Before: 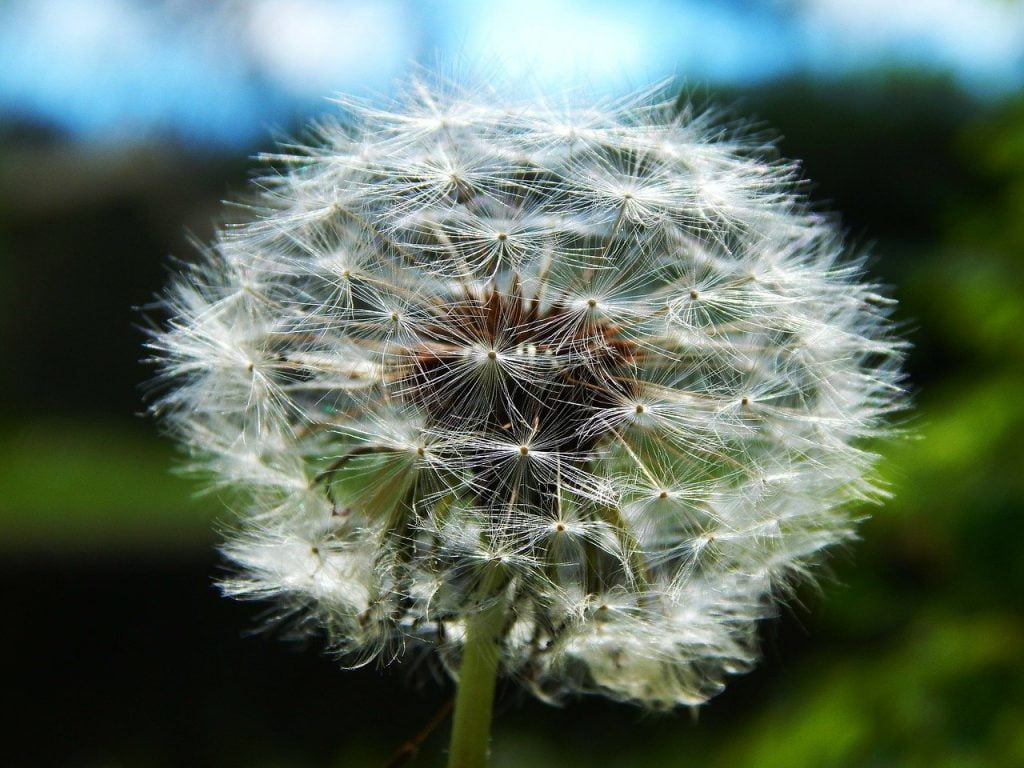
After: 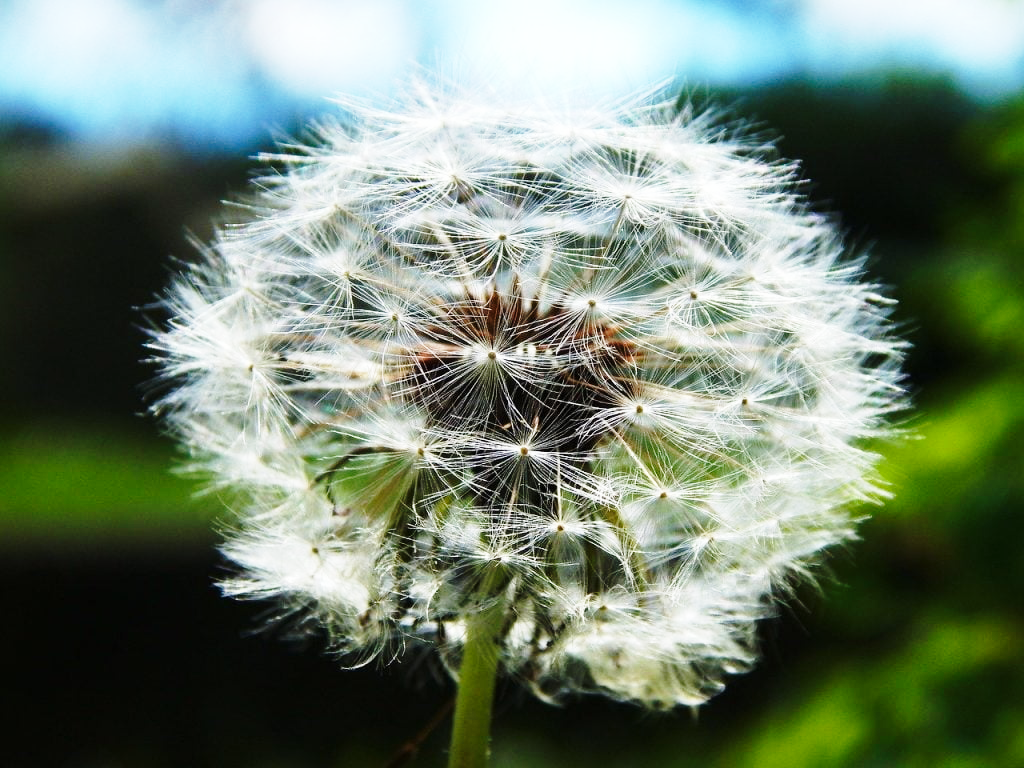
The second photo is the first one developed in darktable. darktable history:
color zones: curves: ch0 [(0, 0.5) (0.143, 0.5) (0.286, 0.5) (0.429, 0.5) (0.571, 0.5) (0.714, 0.476) (0.857, 0.5) (1, 0.5)]; ch2 [(0, 0.5) (0.143, 0.5) (0.286, 0.5) (0.429, 0.5) (0.571, 0.5) (0.714, 0.487) (0.857, 0.5) (1, 0.5)]
contrast brightness saturation: saturation -0.05
base curve: curves: ch0 [(0, 0) (0.028, 0.03) (0.121, 0.232) (0.46, 0.748) (0.859, 0.968) (1, 1)], preserve colors none
